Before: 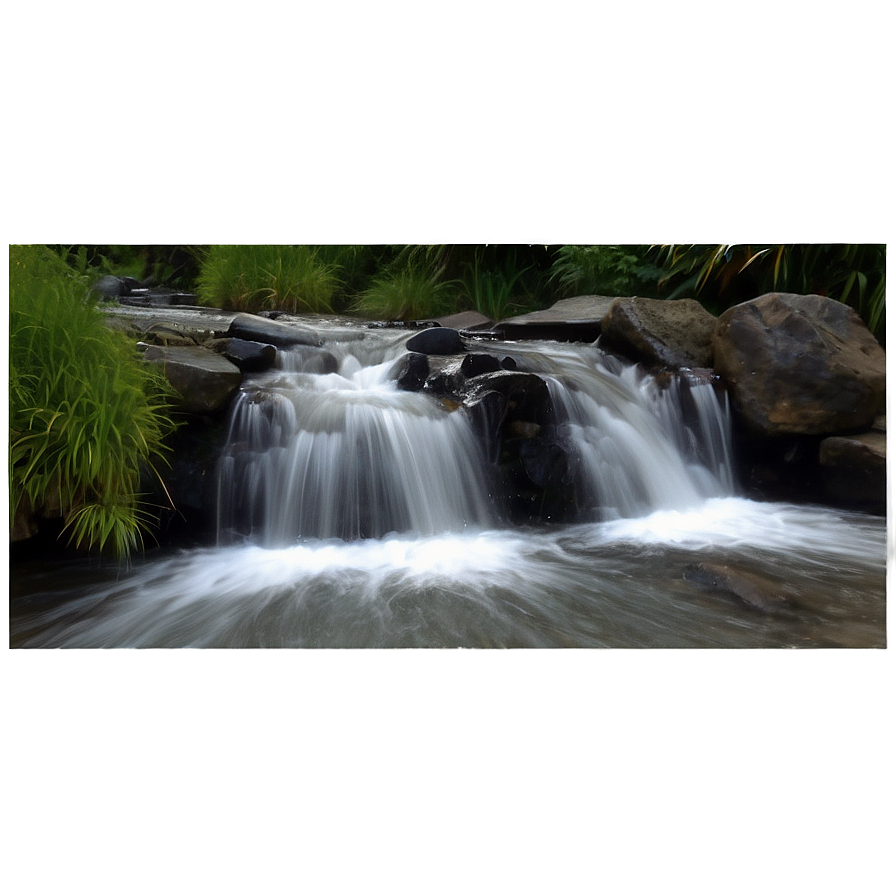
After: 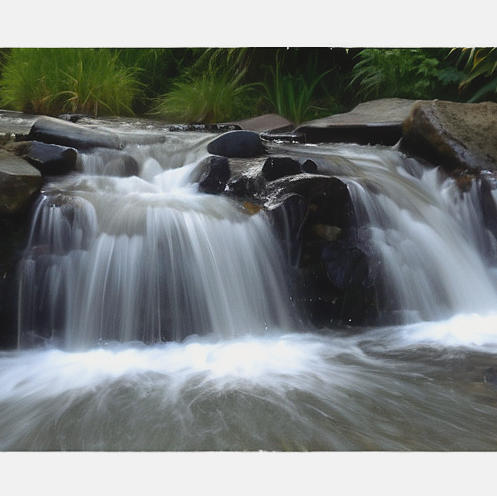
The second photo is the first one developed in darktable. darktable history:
haze removal: compatibility mode true, adaptive false
contrast brightness saturation: contrast -0.103, brightness 0.046, saturation 0.079
crop and rotate: left 22.308%, top 22.039%, right 22.124%, bottom 22.5%
